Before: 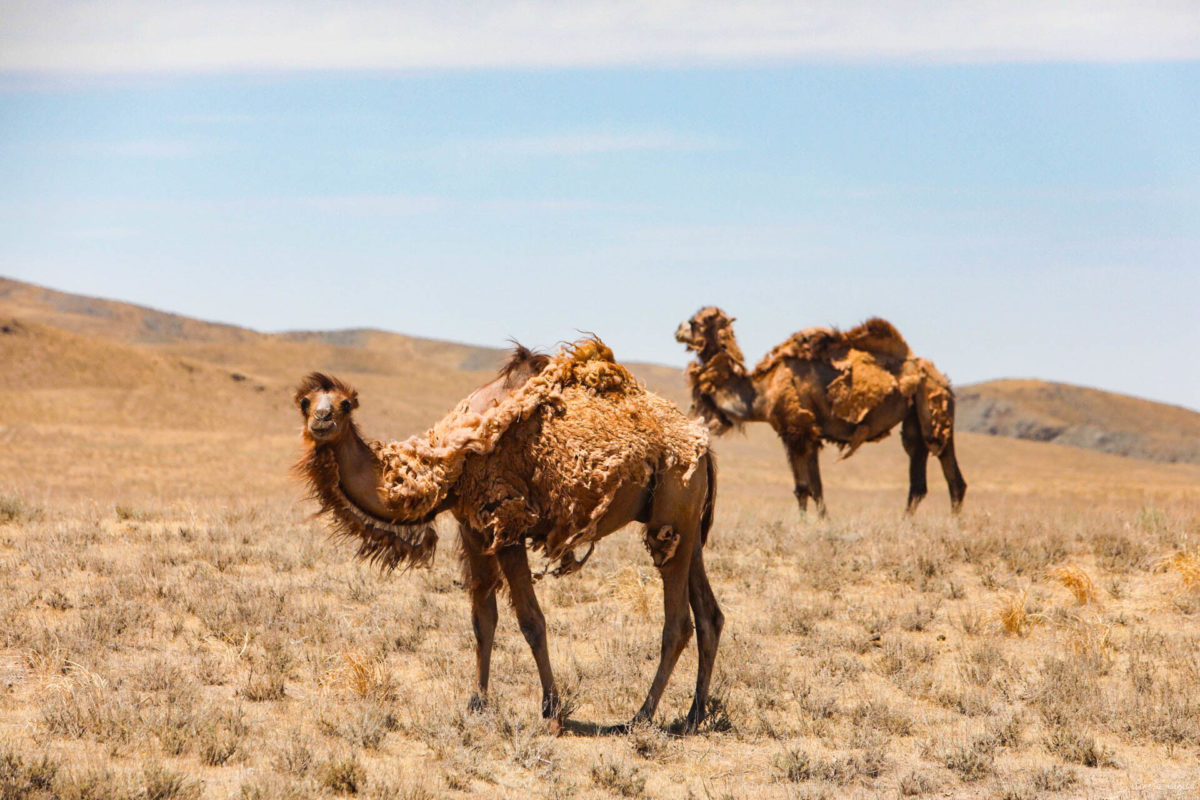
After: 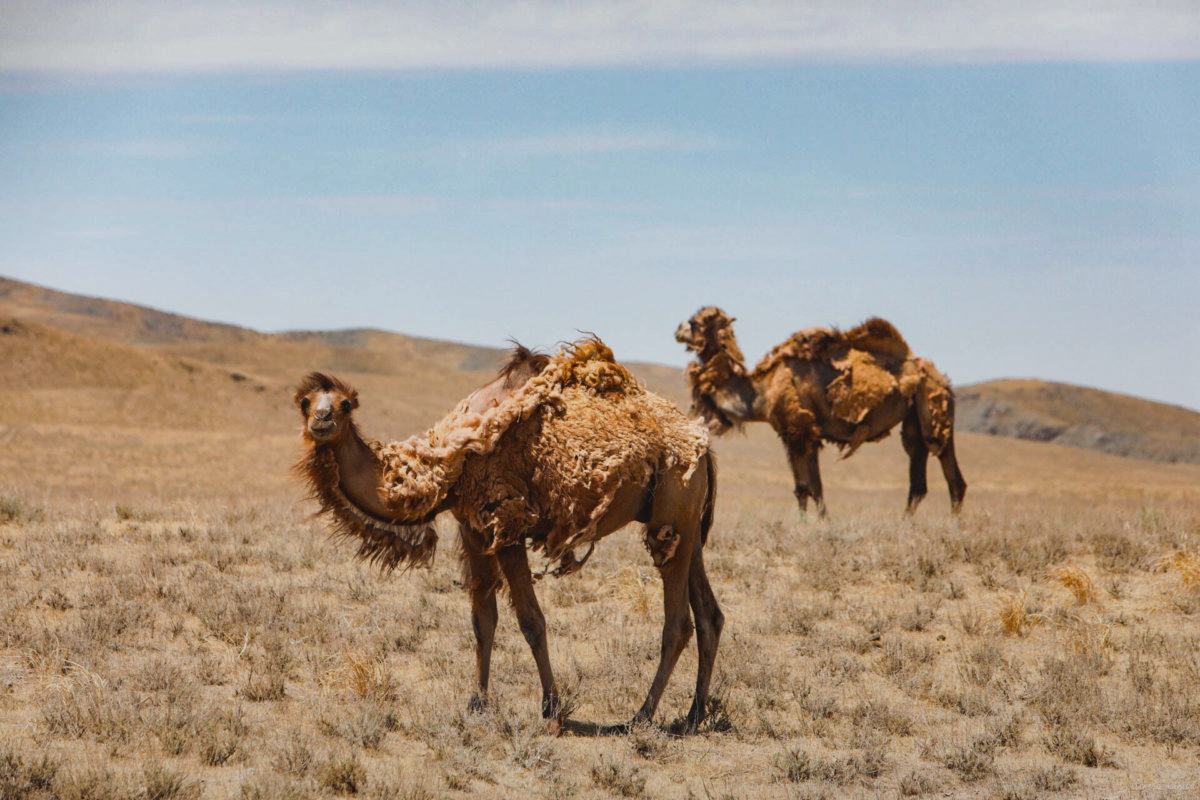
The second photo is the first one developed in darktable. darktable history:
graduated density: rotation -180°, offset 24.95
white balance: red 0.986, blue 1.01
contrast brightness saturation: contrast -0.08, brightness -0.04, saturation -0.11
shadows and highlights: shadows 32.83, highlights -47.7, soften with gaussian
